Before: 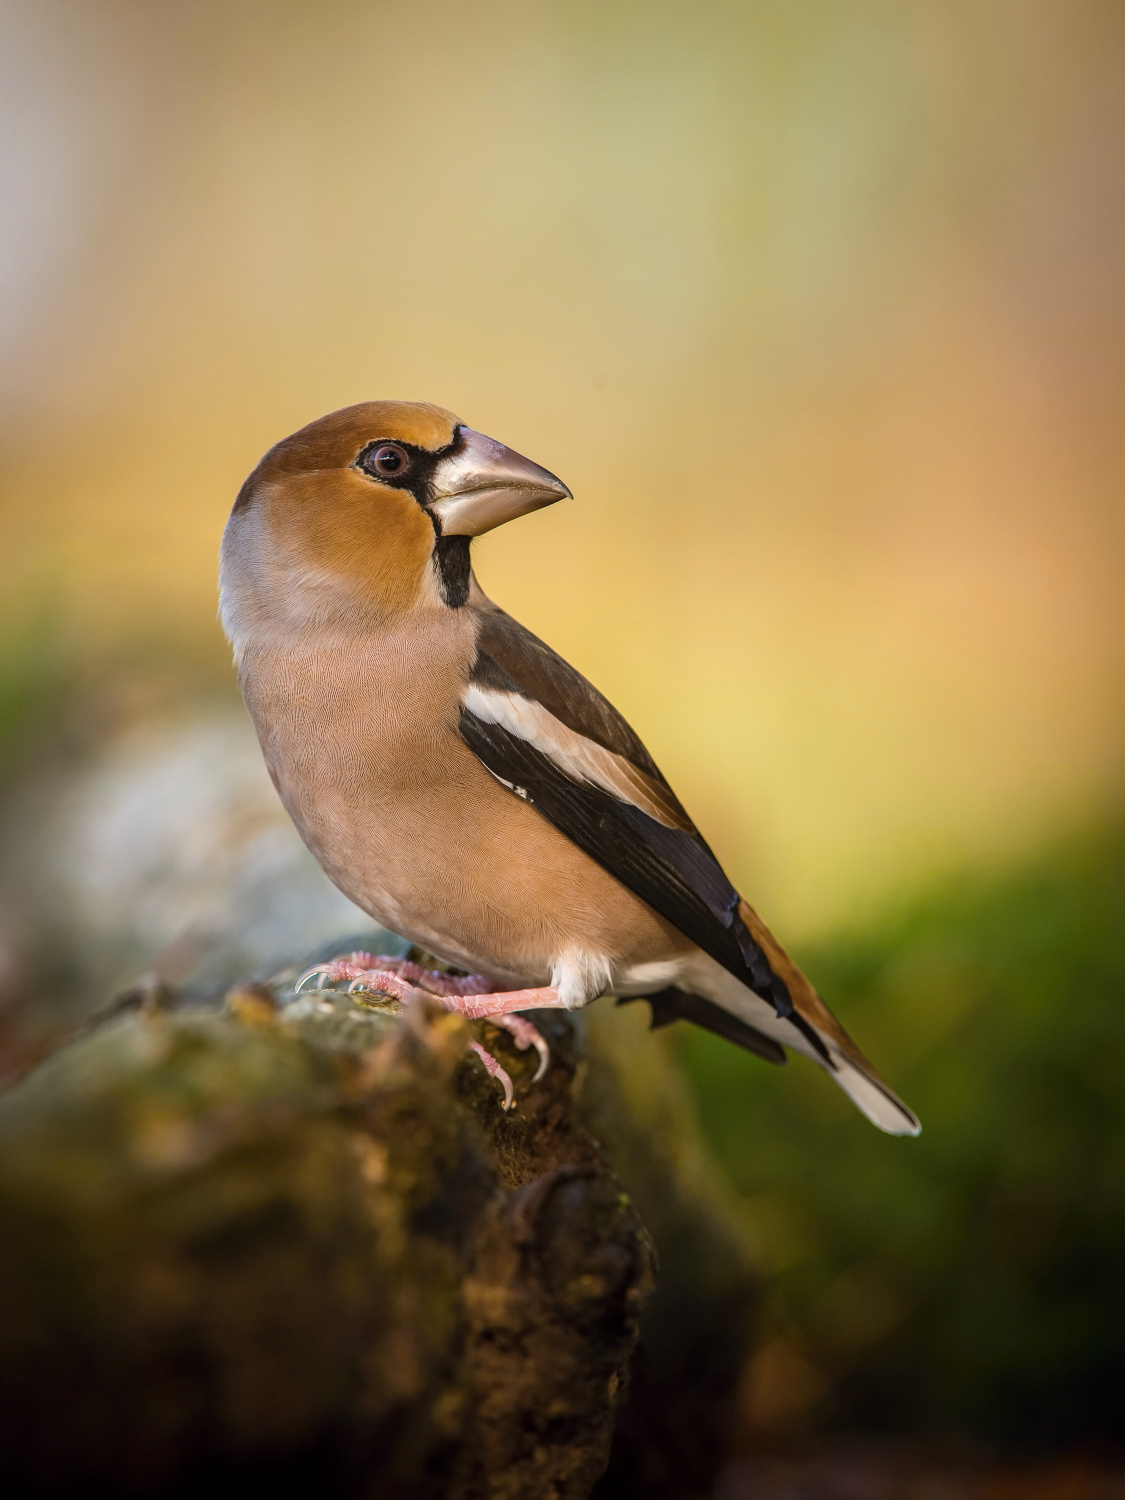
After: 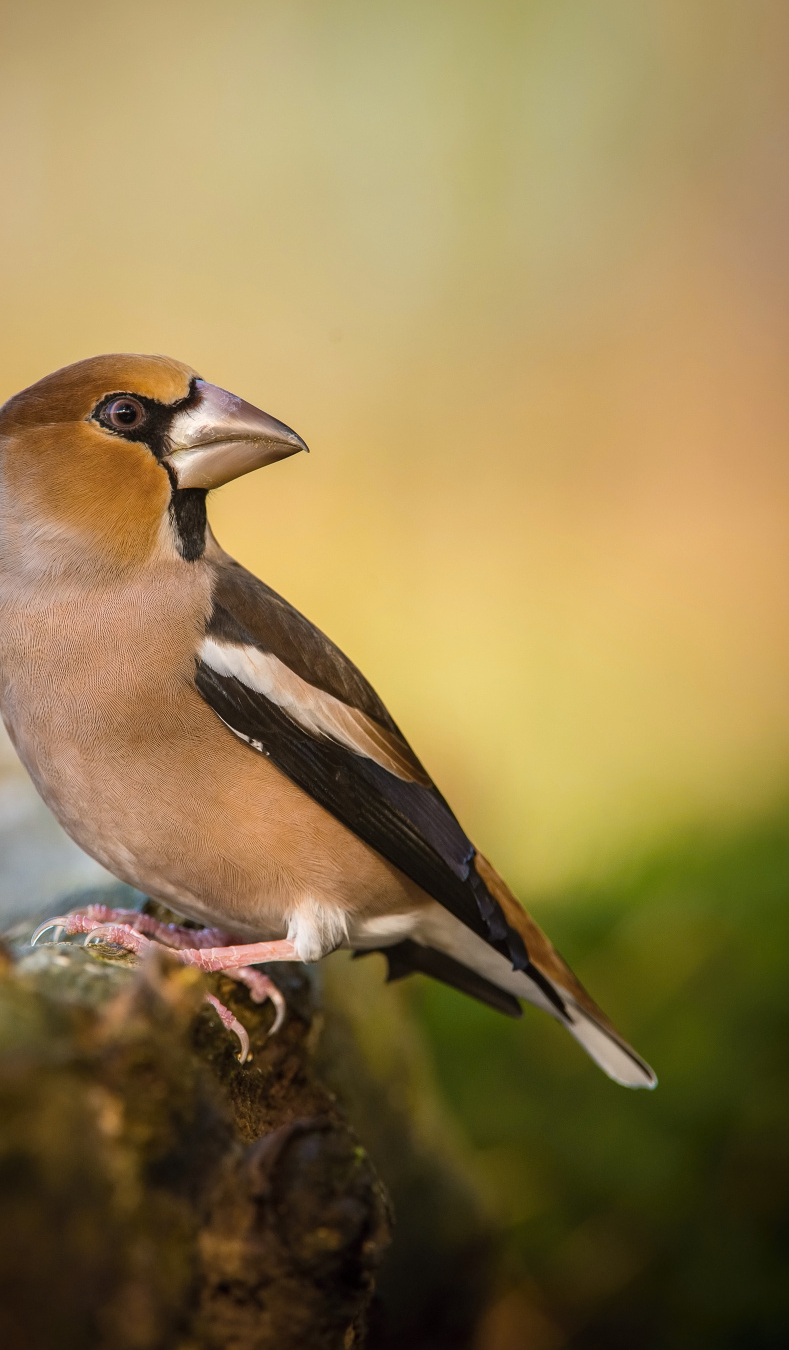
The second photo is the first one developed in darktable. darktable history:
crop and rotate: left 23.55%, top 3.166%, right 6.272%, bottom 6.771%
